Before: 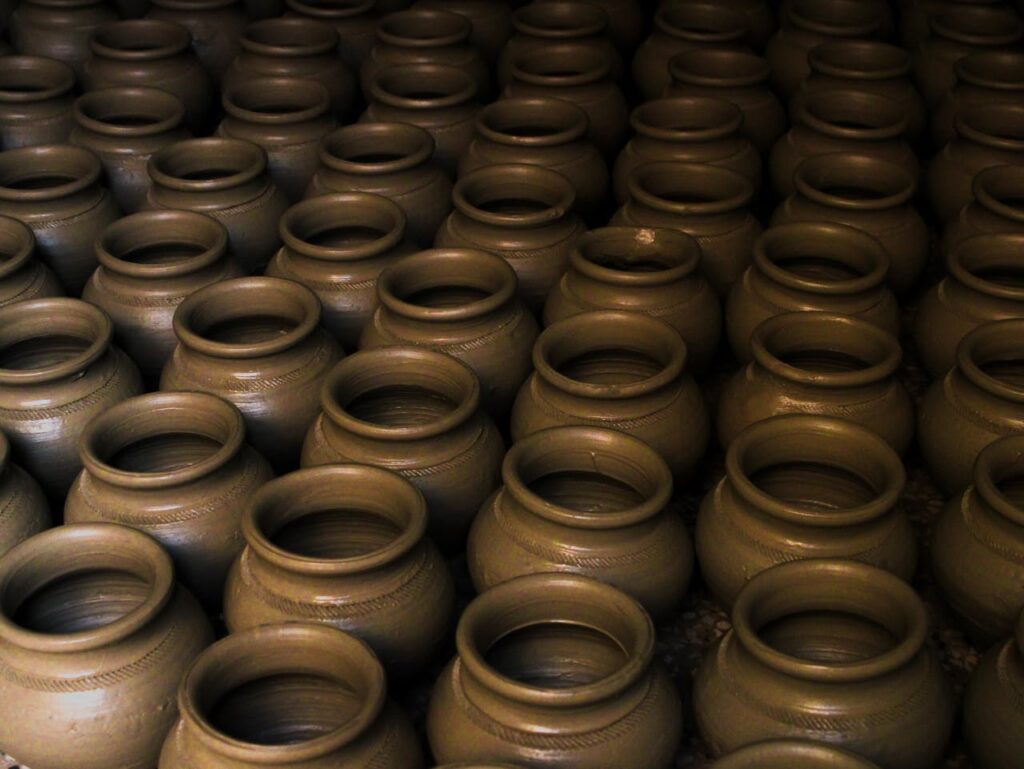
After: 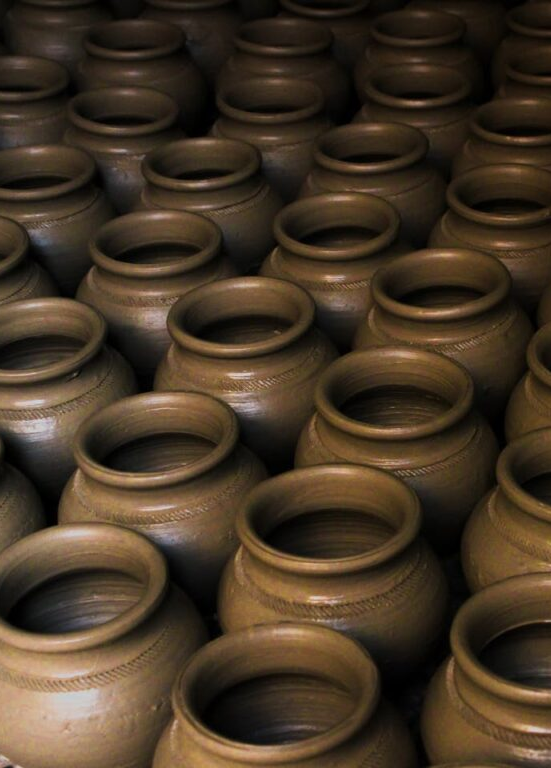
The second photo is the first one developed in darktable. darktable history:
crop: left 0.587%, right 45.588%, bottom 0.086%
exposure: compensate highlight preservation false
